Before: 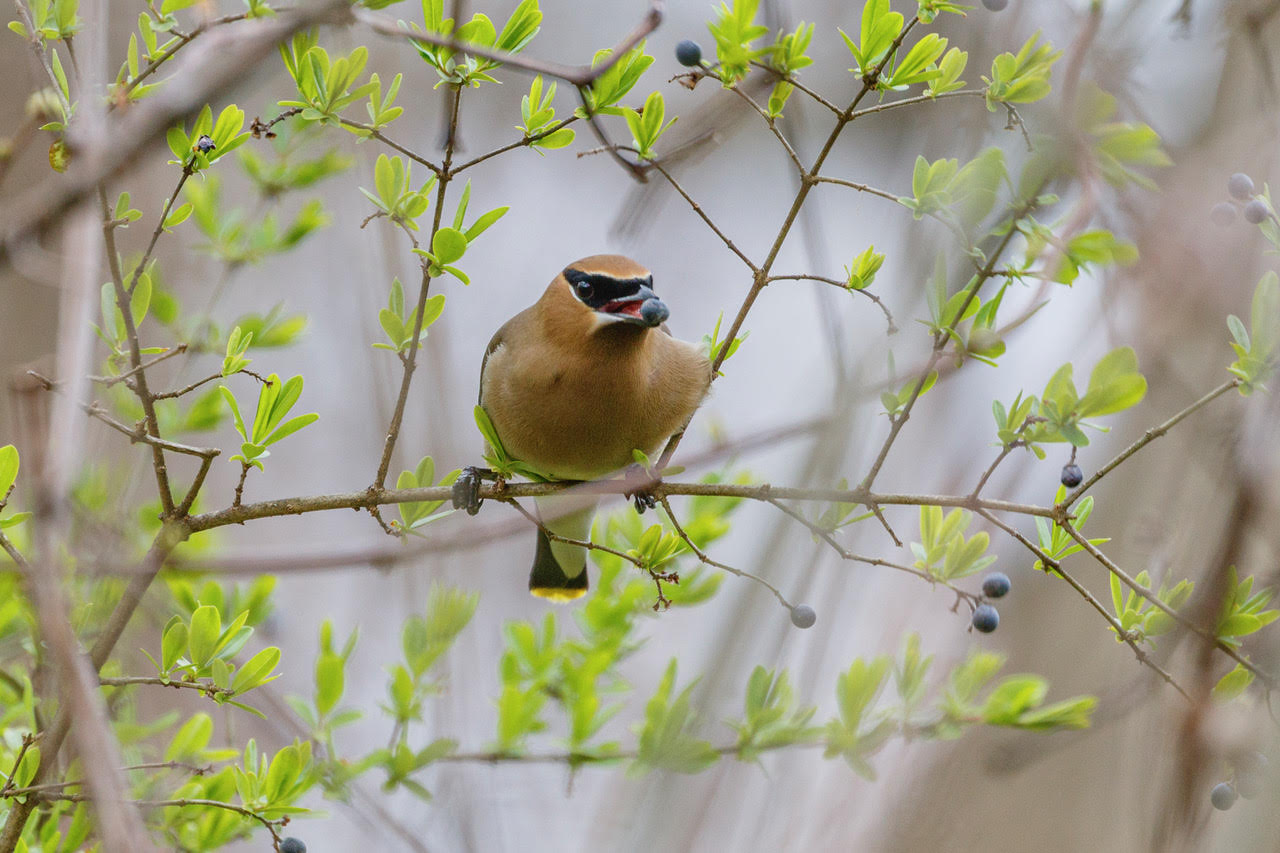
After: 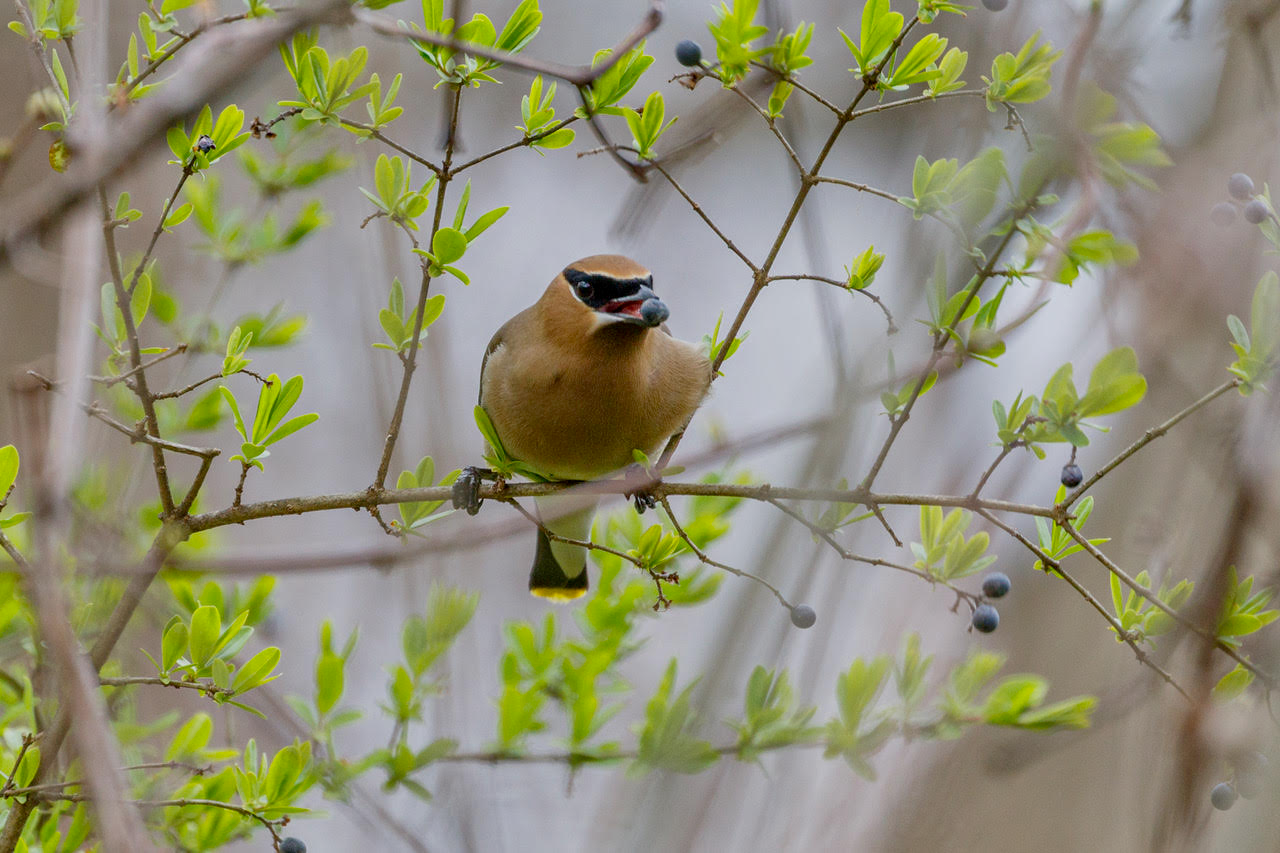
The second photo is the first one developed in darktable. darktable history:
exposure: black level correction 0.001, exposure -0.197 EV, compensate highlight preservation false
shadows and highlights: shadows 58.39, soften with gaussian
